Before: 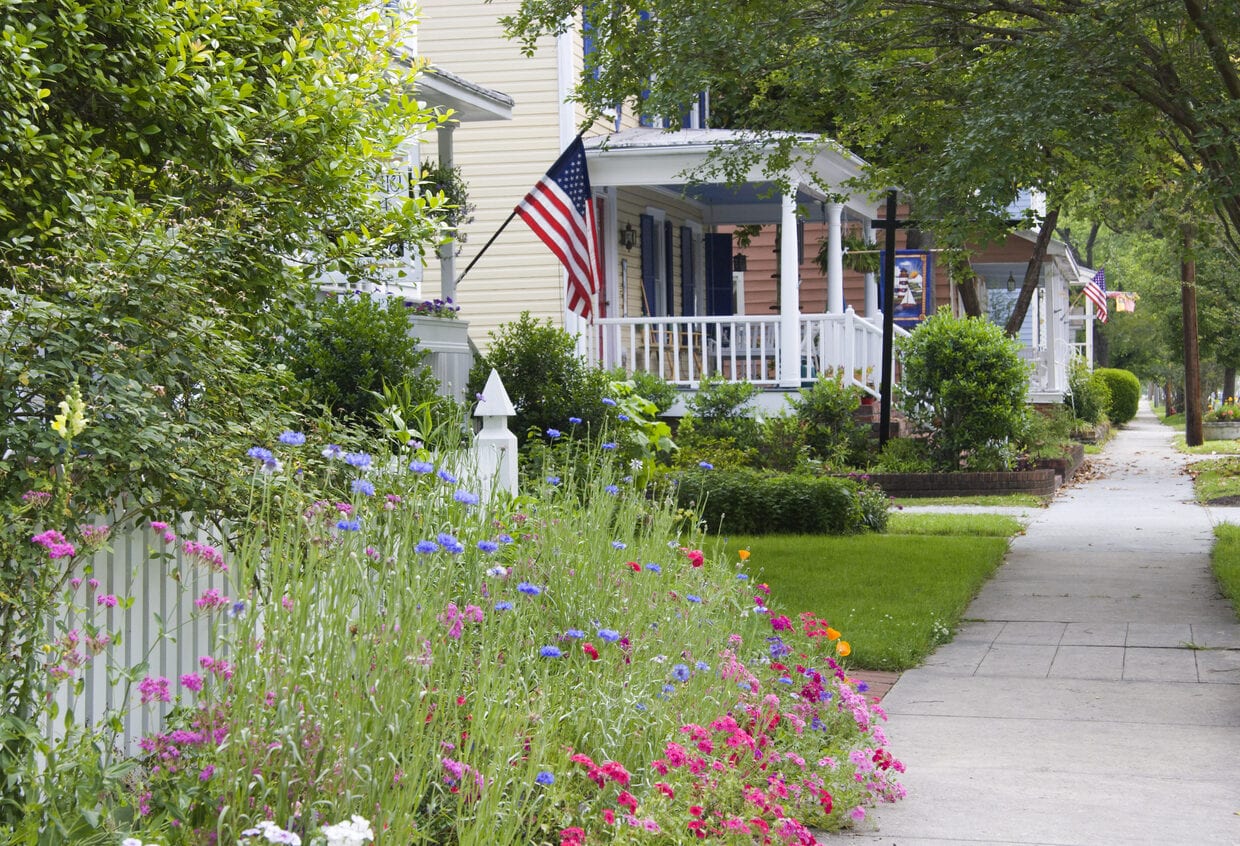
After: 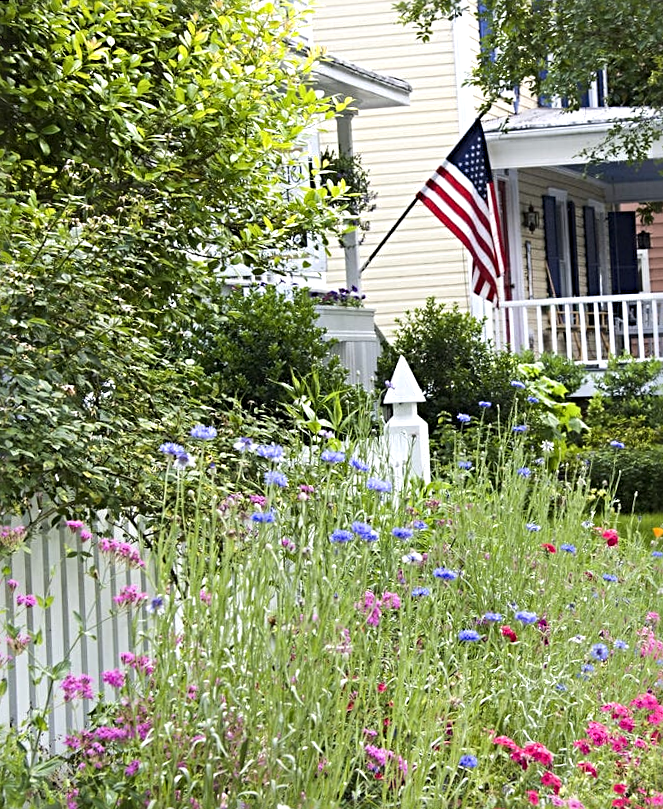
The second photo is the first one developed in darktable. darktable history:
rotate and perspective: rotation -2.12°, lens shift (vertical) 0.009, lens shift (horizontal) -0.008, automatic cropping original format, crop left 0.036, crop right 0.964, crop top 0.05, crop bottom 0.959
levels: mode automatic, black 0.023%, white 99.97%, levels [0.062, 0.494, 0.925]
sharpen: radius 4
tone equalizer: -8 EV -0.417 EV, -7 EV -0.389 EV, -6 EV -0.333 EV, -5 EV -0.222 EV, -3 EV 0.222 EV, -2 EV 0.333 EV, -1 EV 0.389 EV, +0 EV 0.417 EV, edges refinement/feathering 500, mask exposure compensation -1.57 EV, preserve details no
crop: left 5.114%, right 38.589%
